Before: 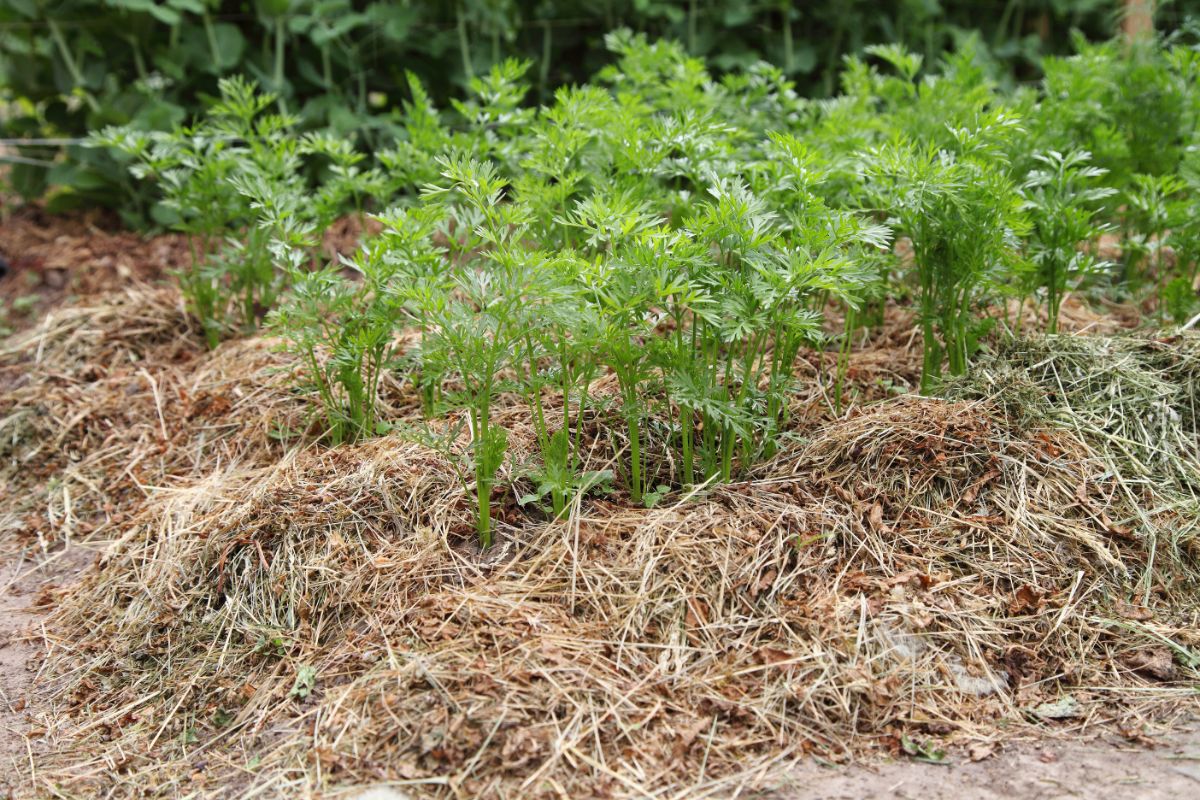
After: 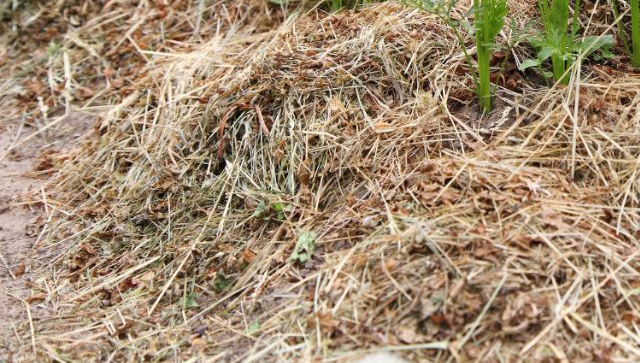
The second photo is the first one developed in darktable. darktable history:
crop and rotate: top 54.411%, right 46.584%, bottom 0.134%
